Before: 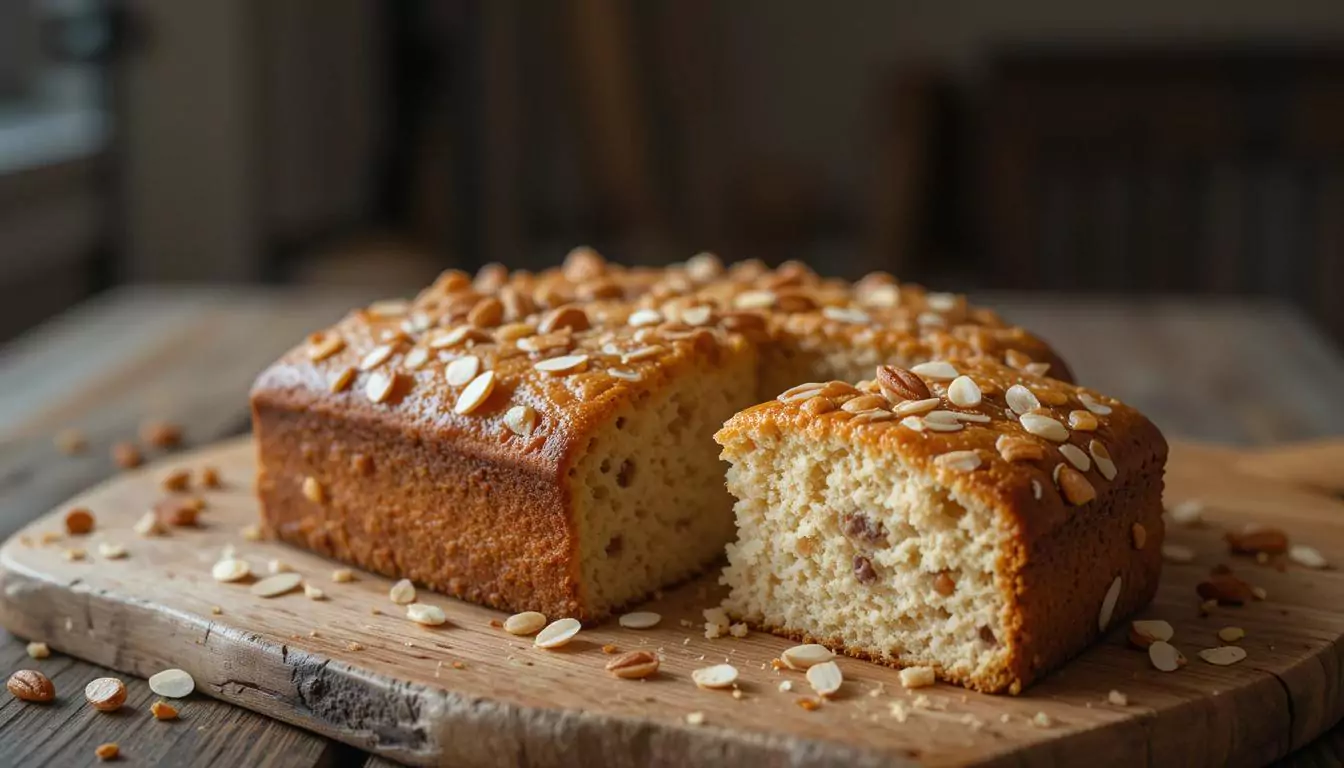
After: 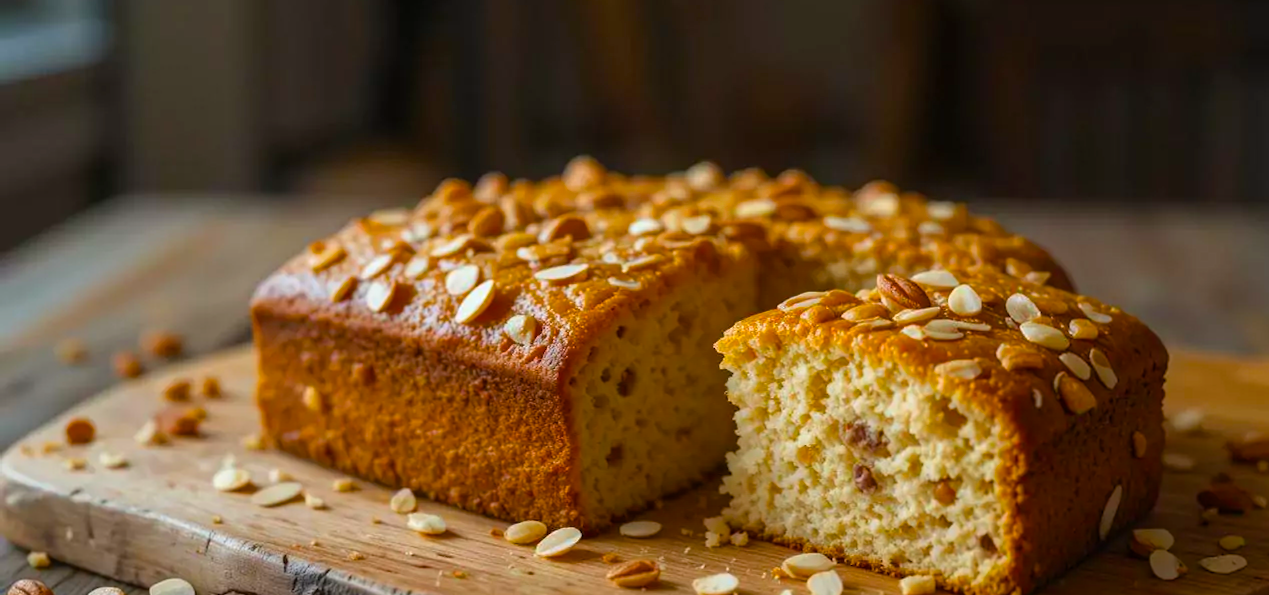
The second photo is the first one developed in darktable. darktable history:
crop and rotate: angle 0.053°, top 11.959%, right 5.589%, bottom 10.685%
color balance rgb: perceptual saturation grading › global saturation 42.393%, global vibrance 20%
